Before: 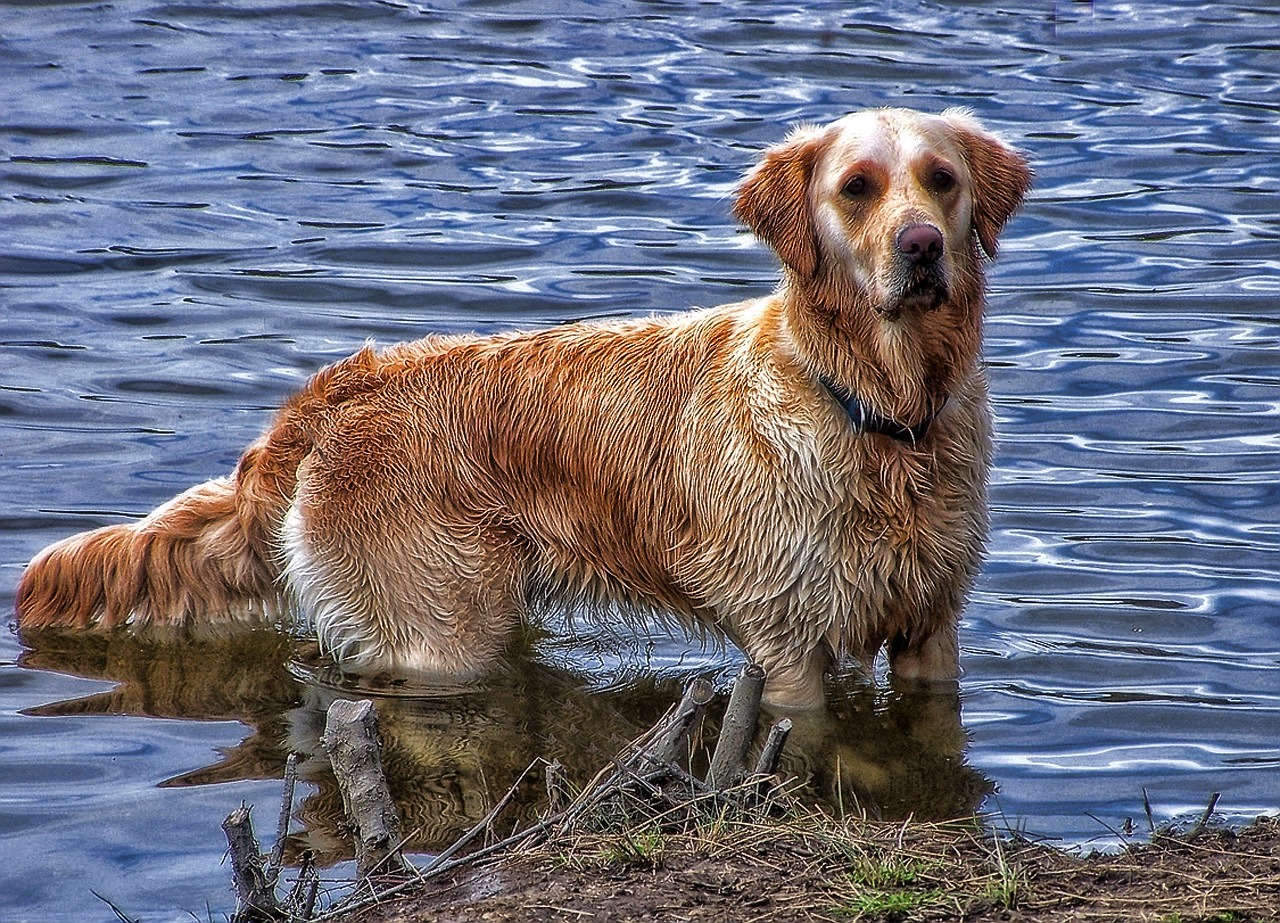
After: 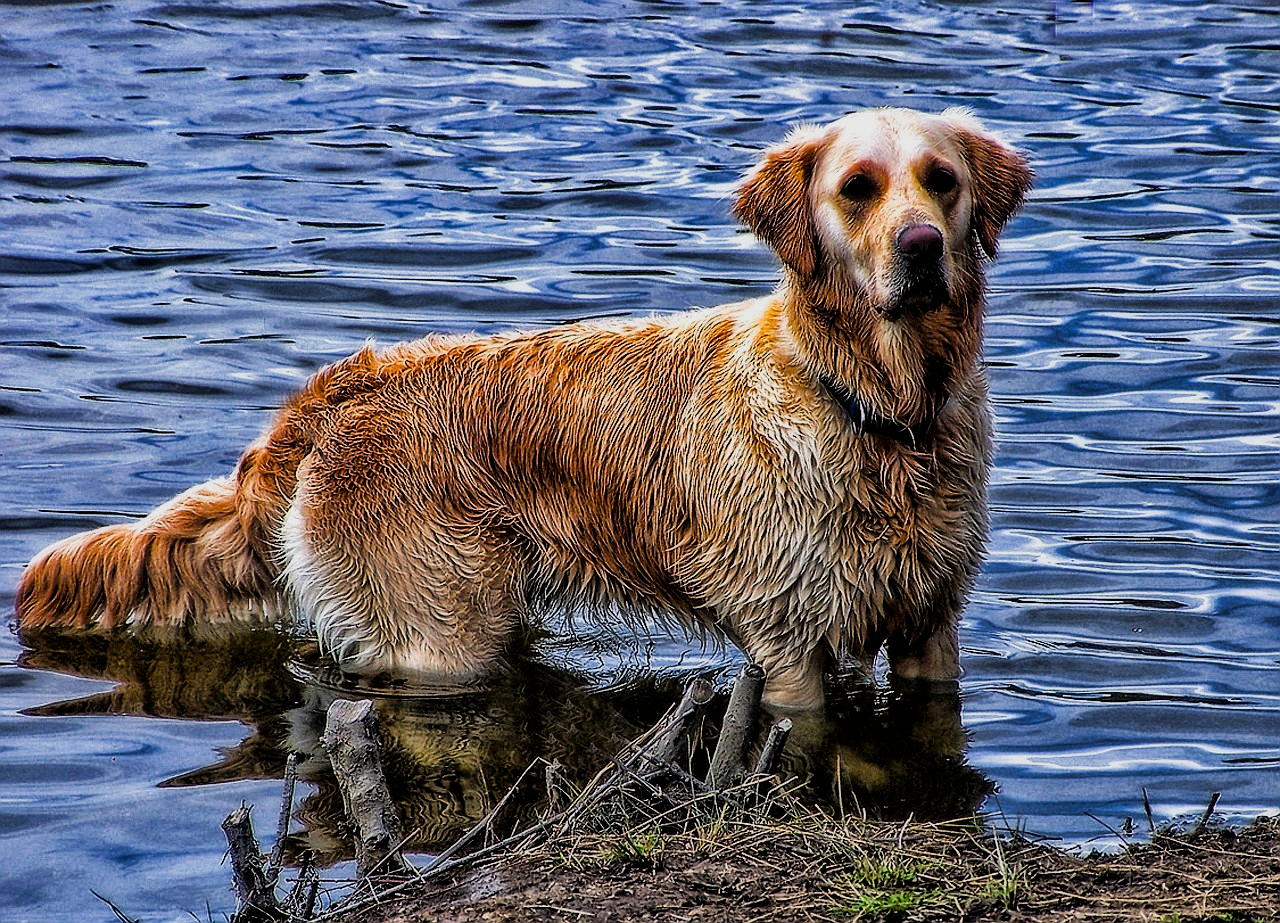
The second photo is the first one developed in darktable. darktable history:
filmic rgb: black relative exposure -5.04 EV, white relative exposure 3.98 EV, hardness 2.9, contrast 1.41, highlights saturation mix -31.48%
color balance rgb: shadows lift › chroma 2.046%, shadows lift › hue 248.41°, perceptual saturation grading › global saturation 30.402%
